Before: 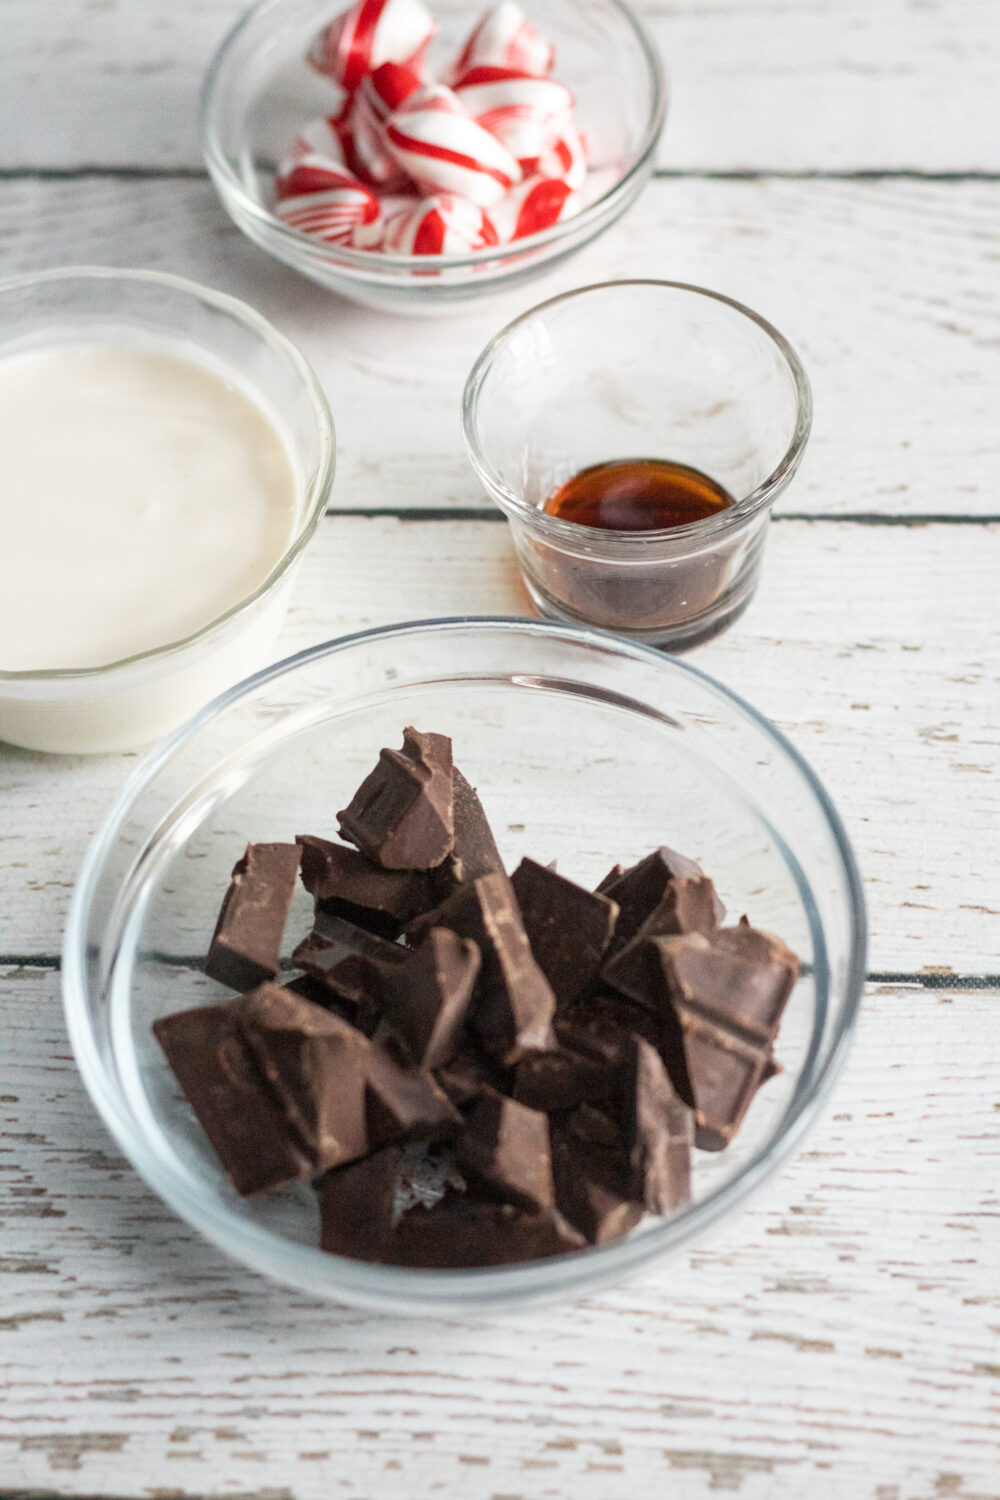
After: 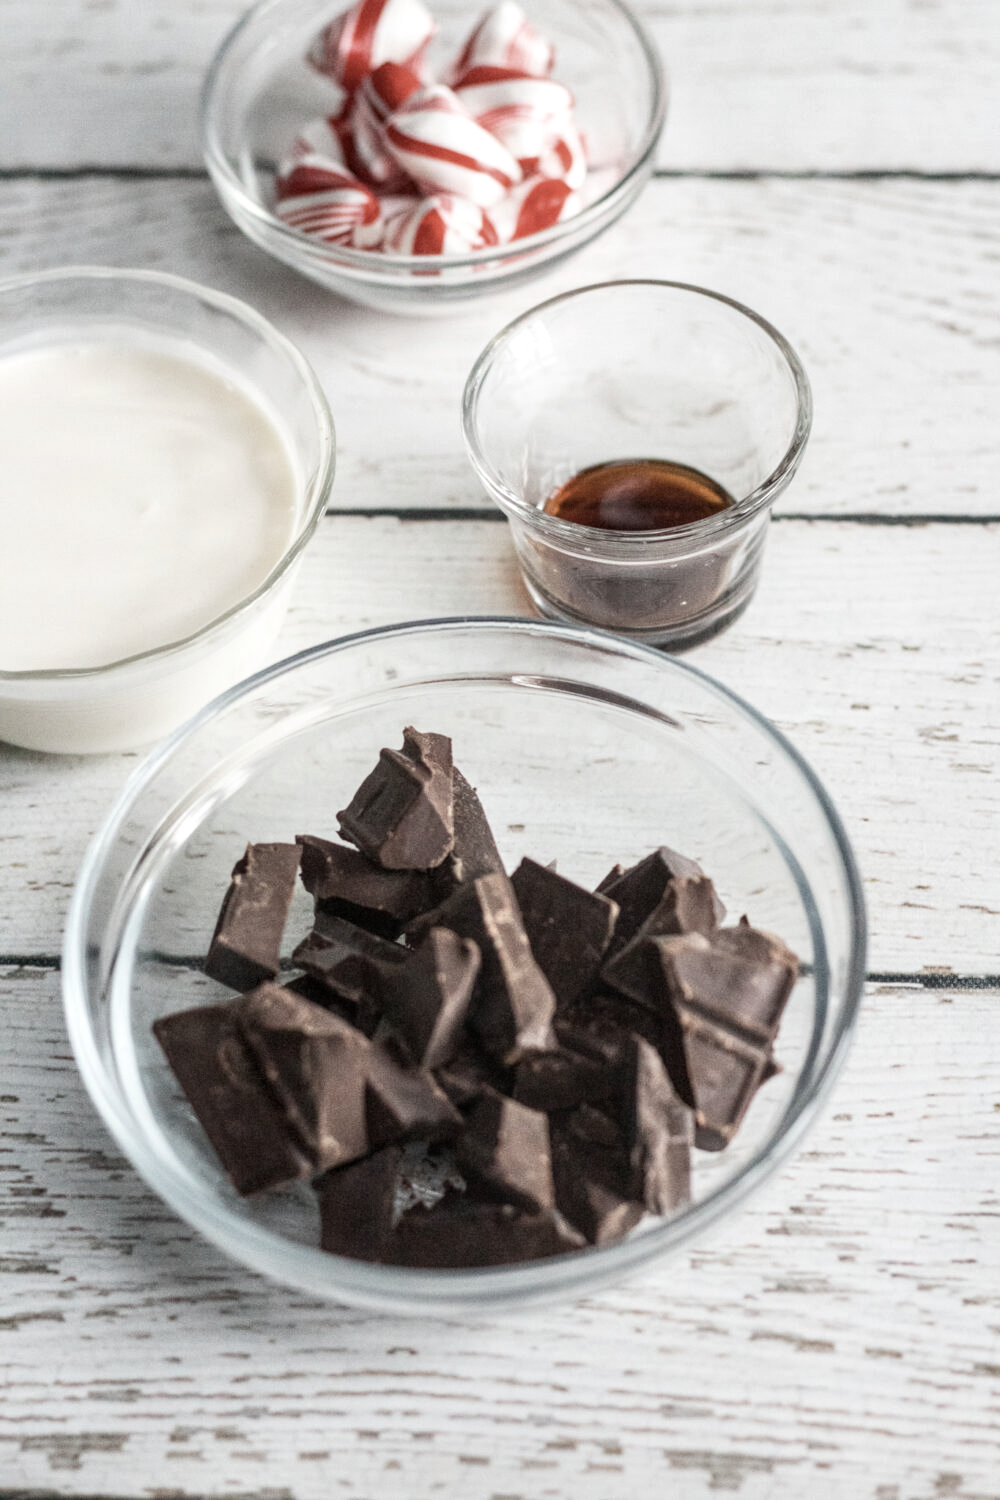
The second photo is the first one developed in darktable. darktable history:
local contrast: on, module defaults
contrast brightness saturation: contrast 0.105, saturation -0.367
